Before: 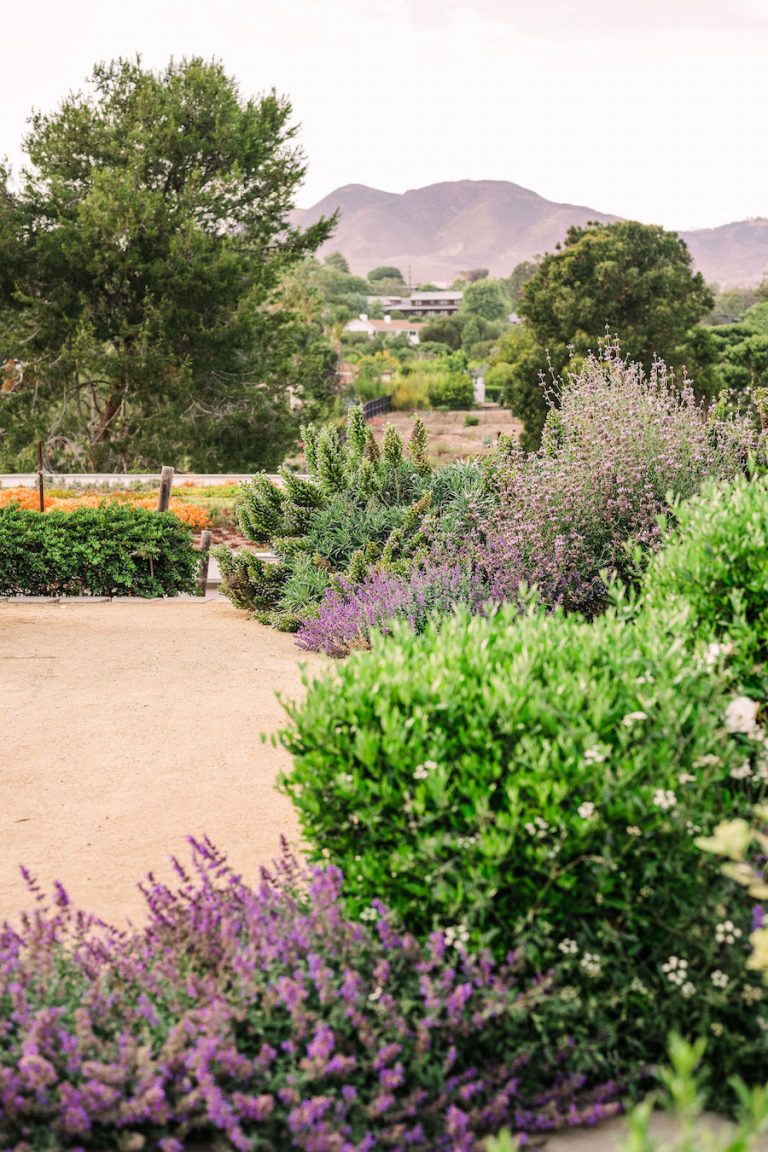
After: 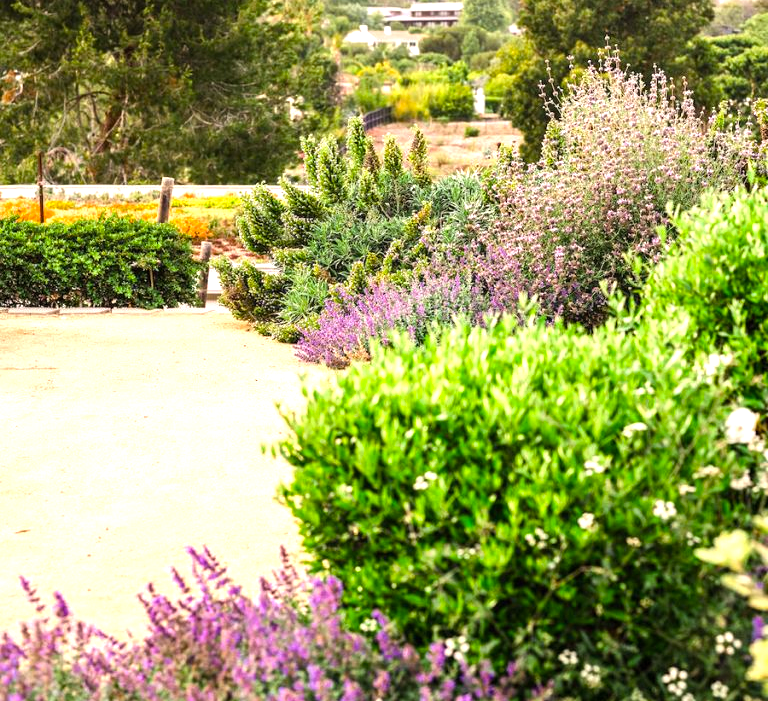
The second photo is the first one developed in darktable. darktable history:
crop and rotate: top 25.112%, bottom 14.02%
color balance rgb: shadows lift › chroma 0.716%, shadows lift › hue 112.51°, power › luminance -3.797%, power › chroma 0.56%, power › hue 39.71°, perceptual saturation grading › global saturation 19.584%, perceptual brilliance grading › global brilliance 24.987%
